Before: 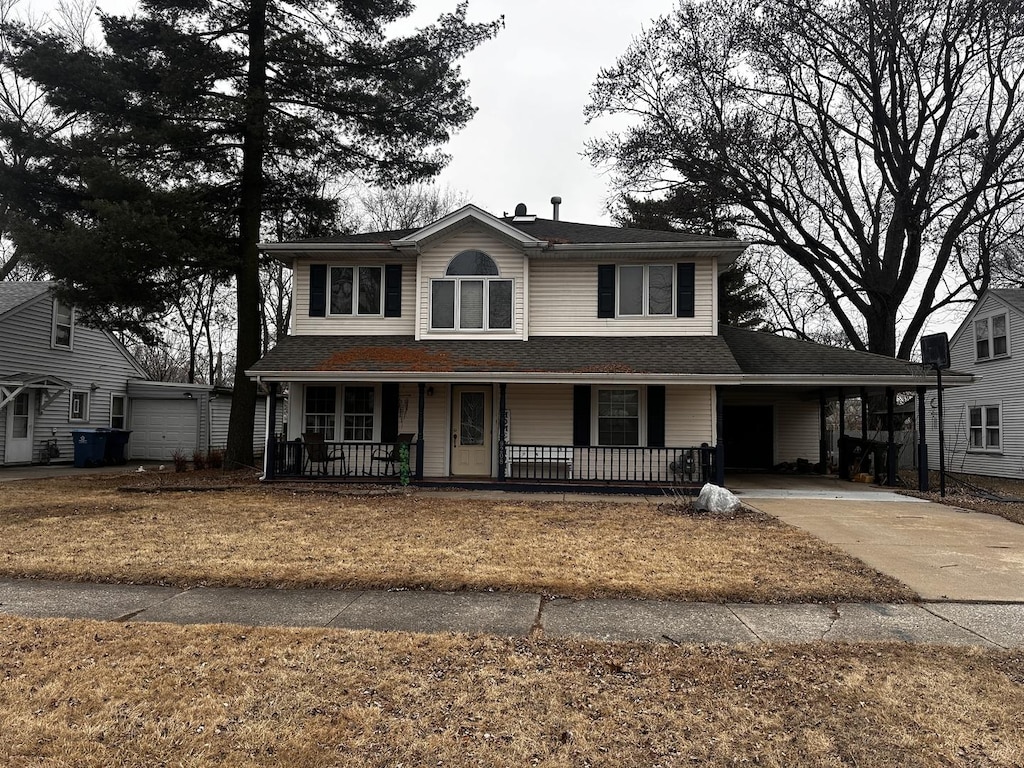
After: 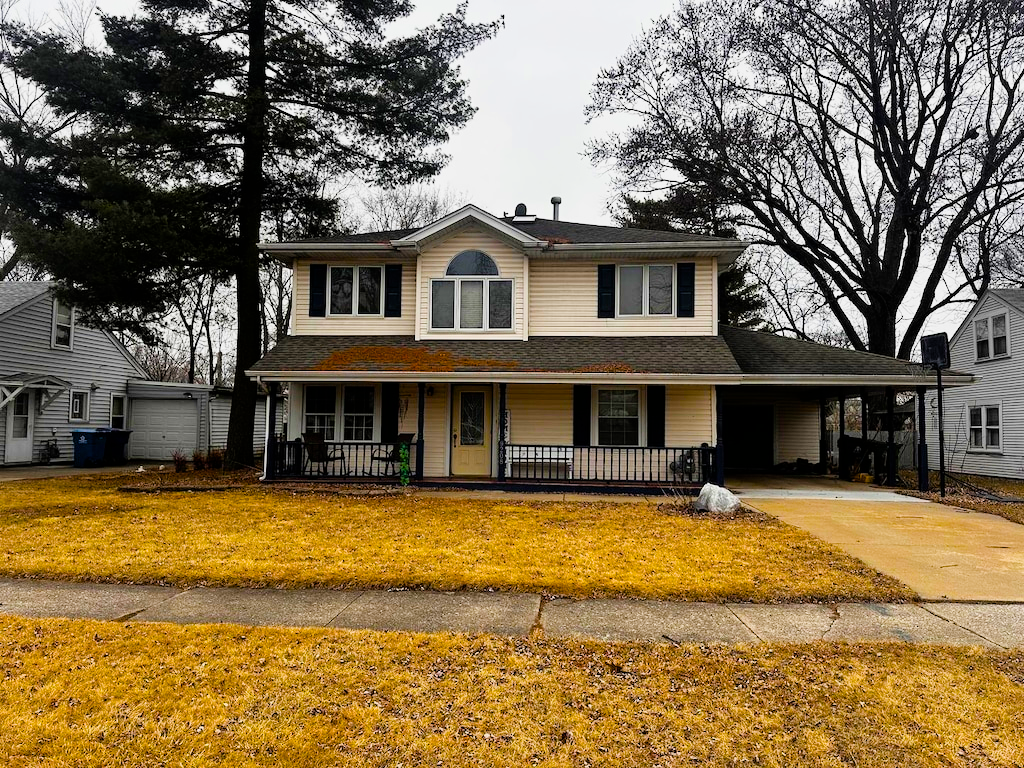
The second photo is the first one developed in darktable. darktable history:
color balance rgb: linear chroma grading › global chroma 42%, perceptual saturation grading › global saturation 42%, perceptual brilliance grading › global brilliance 25%, global vibrance 33%
filmic rgb: black relative exposure -7.65 EV, white relative exposure 4.56 EV, hardness 3.61
